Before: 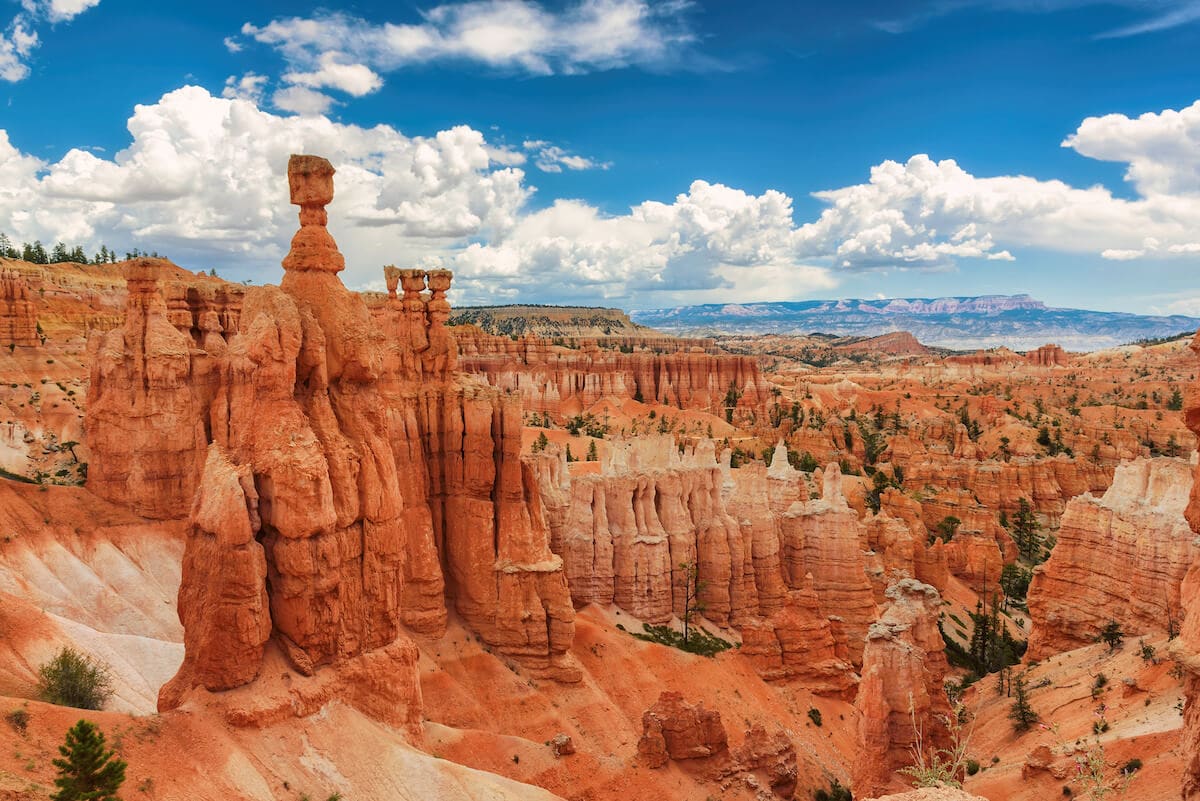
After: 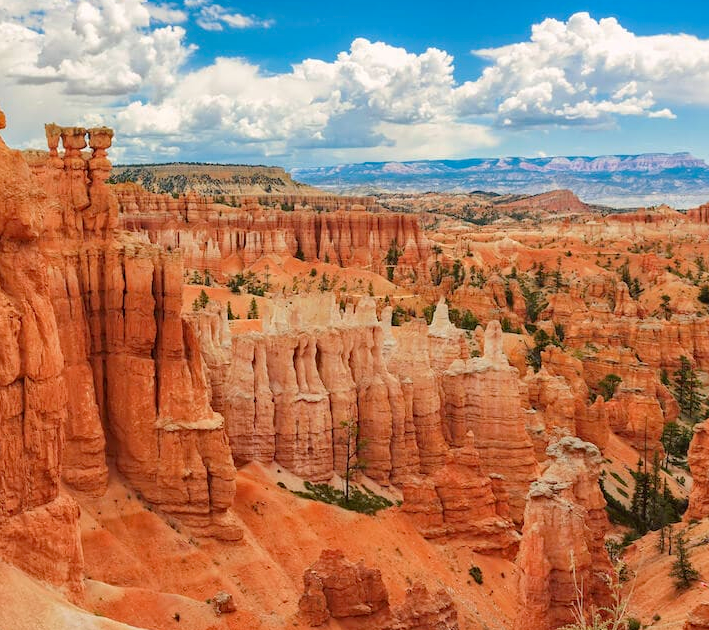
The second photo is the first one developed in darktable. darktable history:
haze removal: compatibility mode true, adaptive false
crop and rotate: left 28.256%, top 17.734%, right 12.656%, bottom 3.573%
levels: levels [0, 0.478, 1]
